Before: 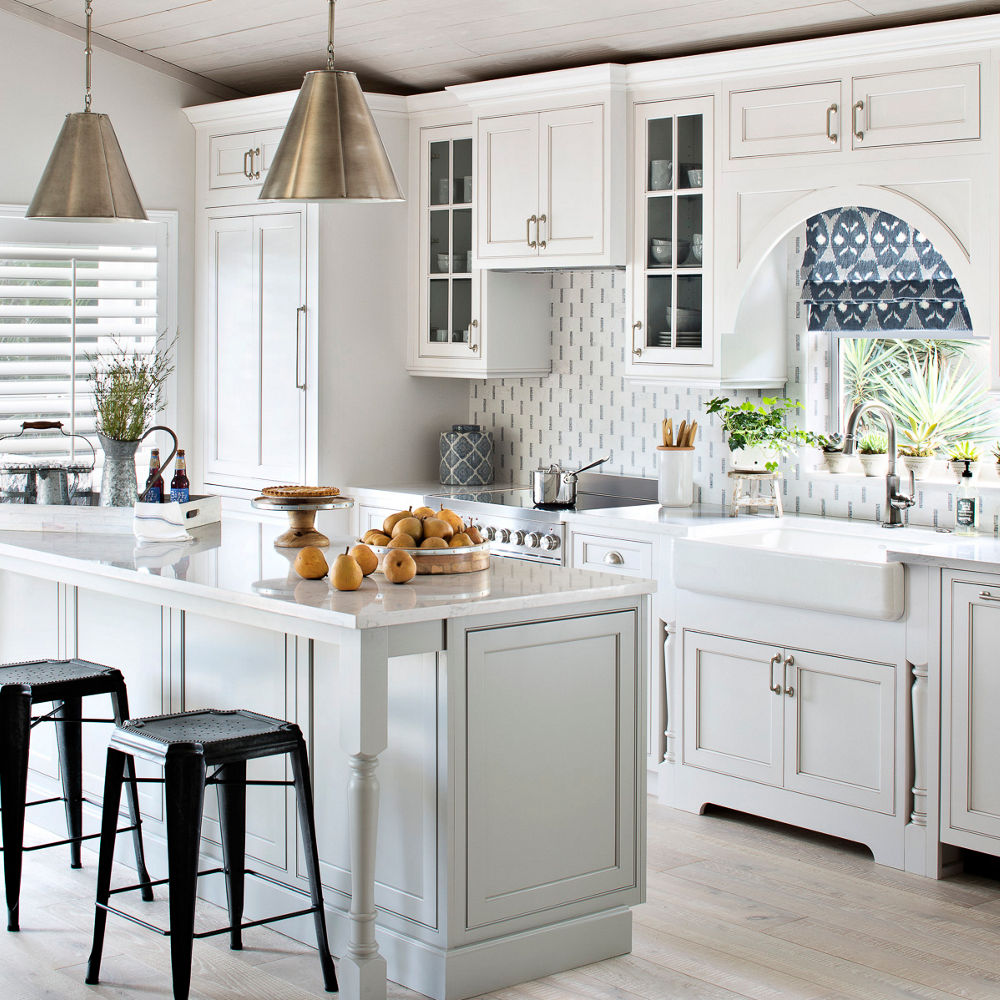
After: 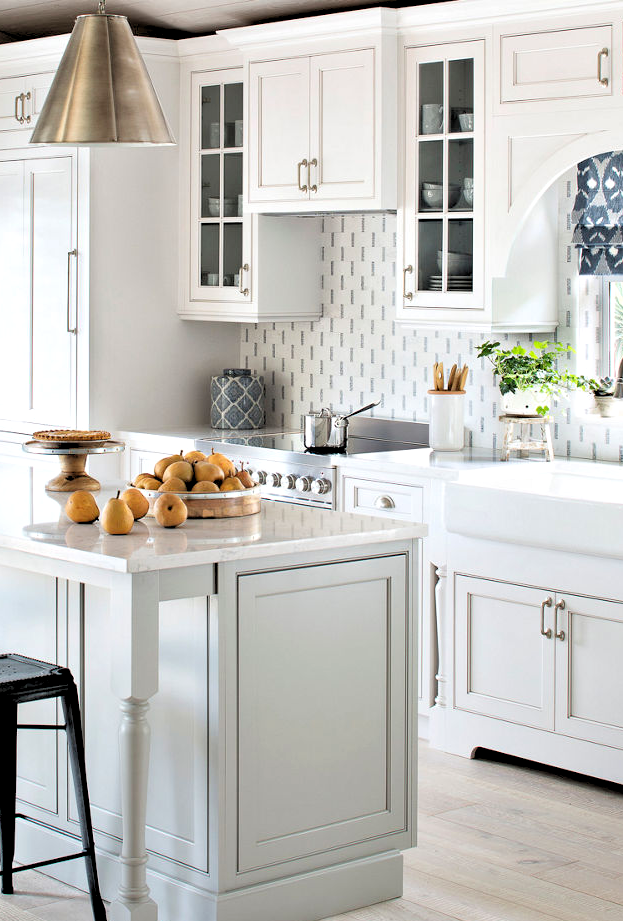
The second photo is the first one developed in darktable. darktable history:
rgb levels: levels [[0.013, 0.434, 0.89], [0, 0.5, 1], [0, 0.5, 1]]
crop and rotate: left 22.918%, top 5.629%, right 14.711%, bottom 2.247%
